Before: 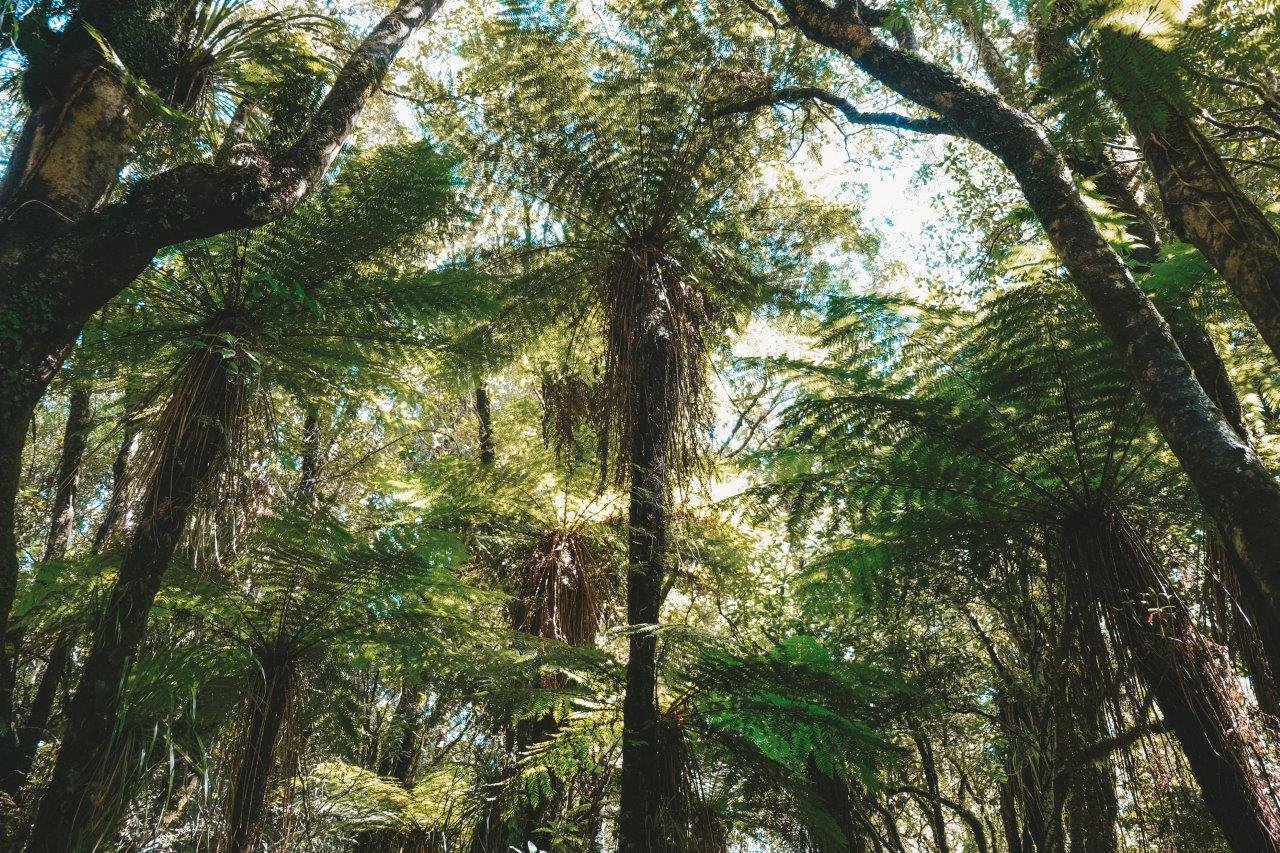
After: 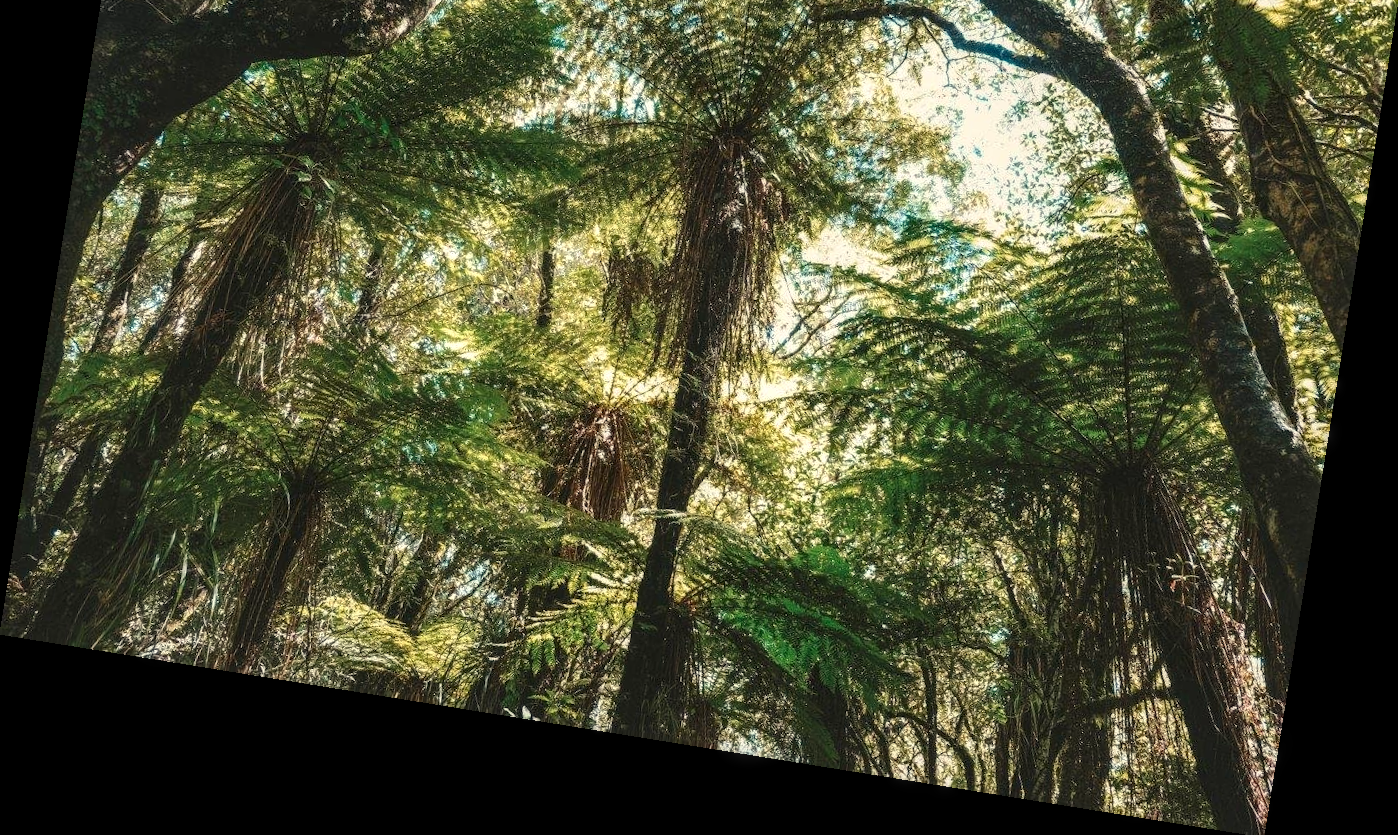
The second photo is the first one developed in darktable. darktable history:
local contrast: on, module defaults
crop and rotate: top 19.998%
contrast brightness saturation: contrast 0.07
white balance: red 1.029, blue 0.92
tone equalizer: on, module defaults
rotate and perspective: rotation 9.12°, automatic cropping off
rgb levels: preserve colors max RGB
